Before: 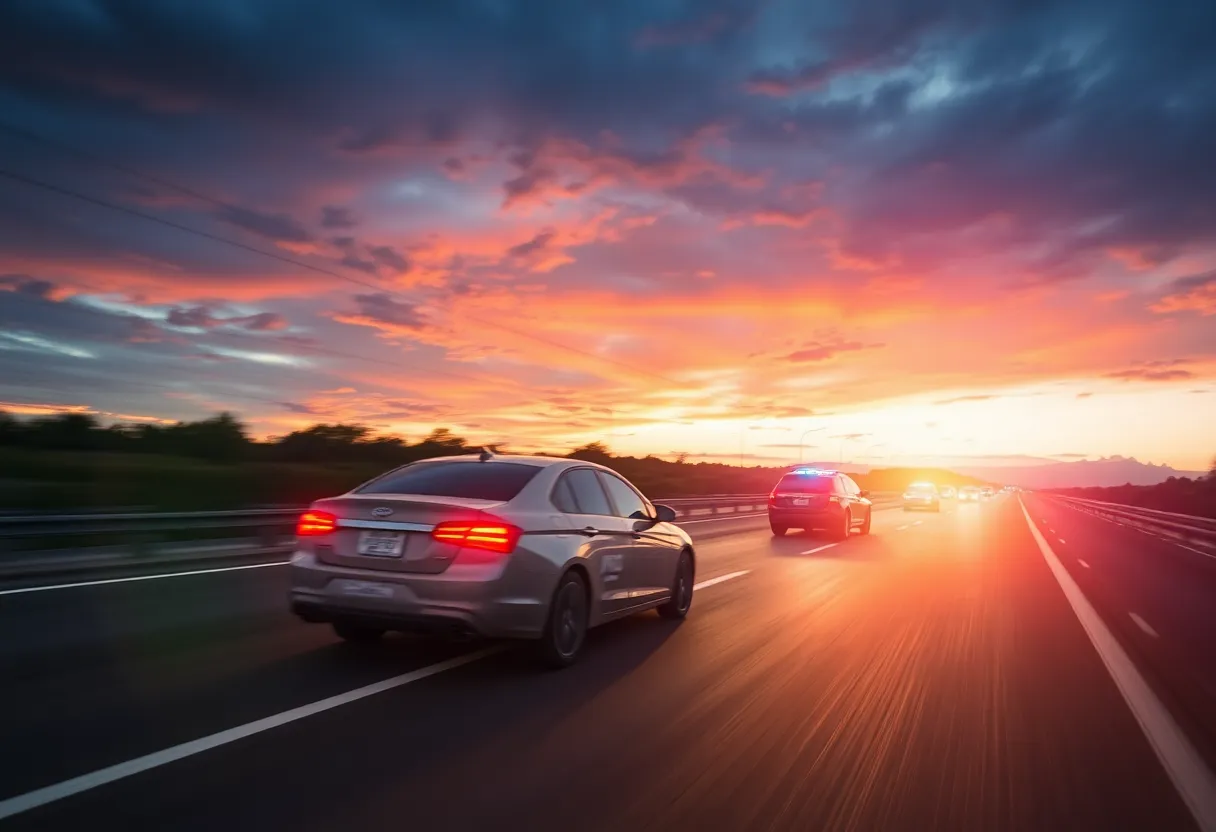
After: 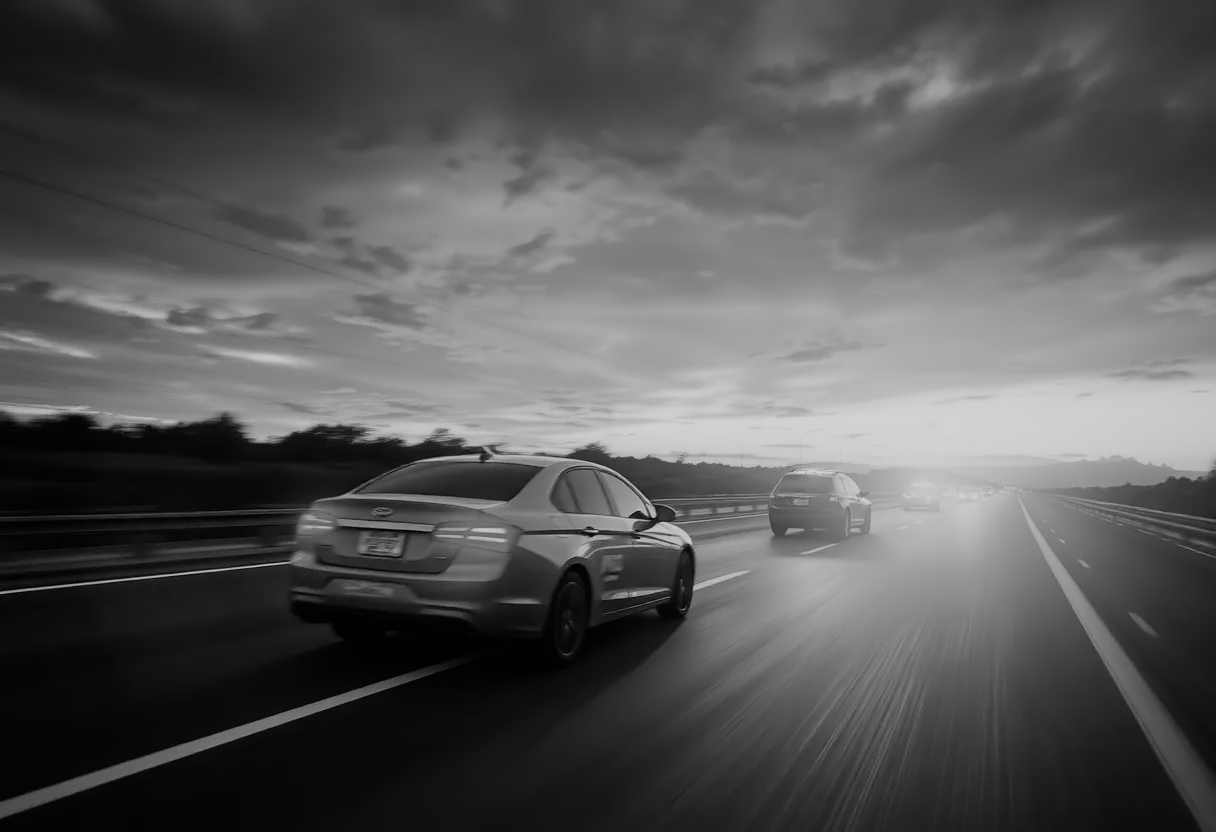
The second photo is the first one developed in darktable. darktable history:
contrast equalizer: y [[0.5 ×4, 0.525, 0.667], [0.5 ×6], [0.5 ×6], [0 ×4, 0.042, 0], [0, 0, 0.004, 0.1, 0.191, 0.131]]
monochrome: on, module defaults
filmic rgb: black relative exposure -7.65 EV, white relative exposure 4.56 EV, hardness 3.61
